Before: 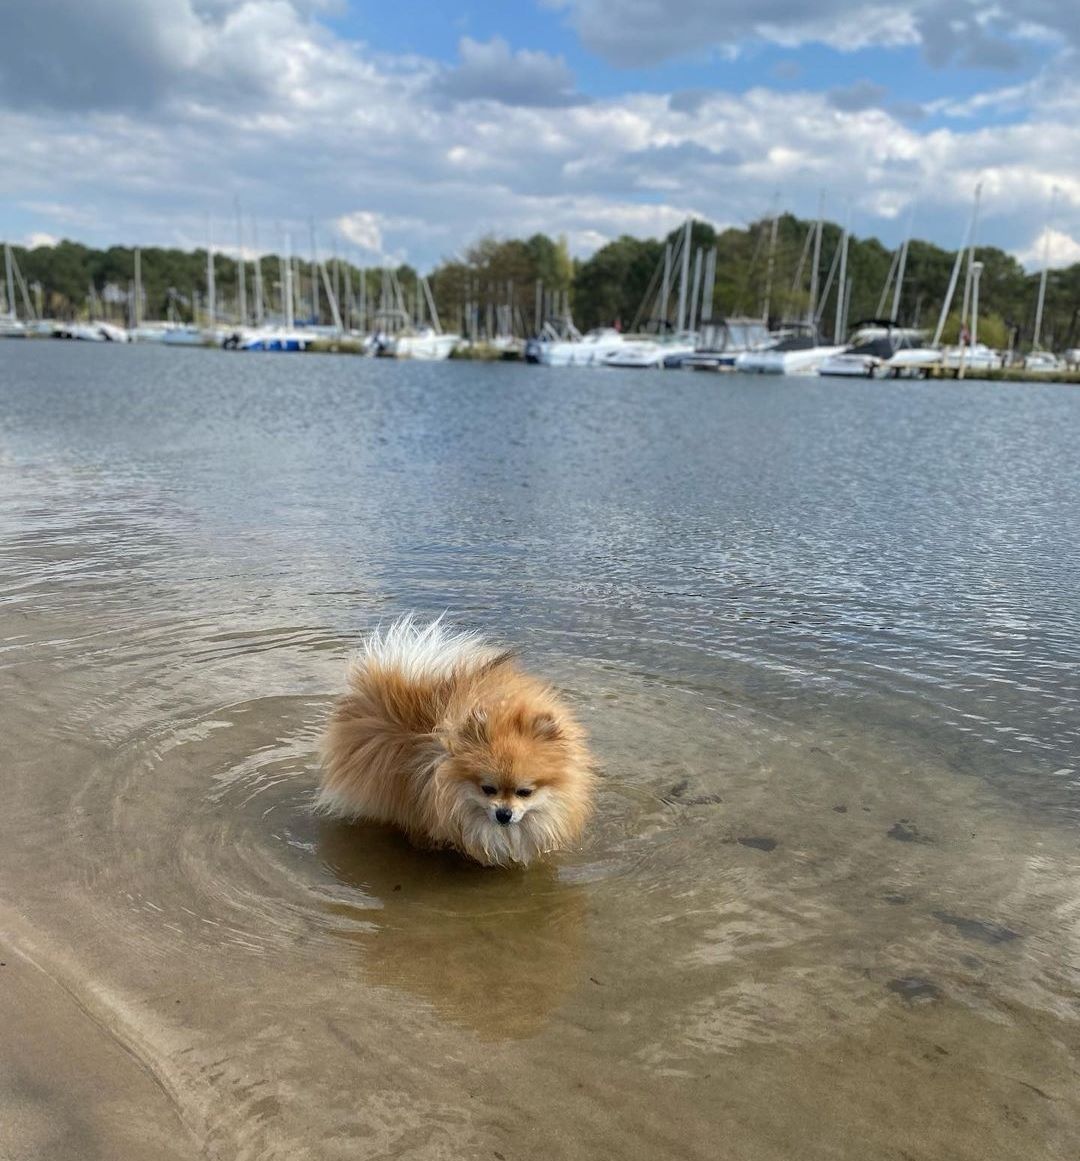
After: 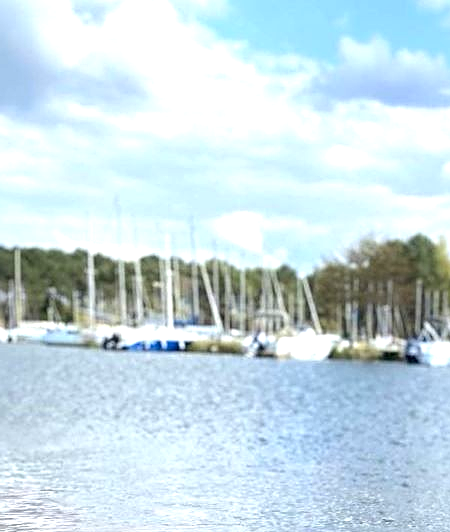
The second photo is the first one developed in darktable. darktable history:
sharpen: on, module defaults
exposure: black level correction 0.001, exposure 1.116 EV, compensate highlight preservation false
crop and rotate: left 11.234%, top 0.064%, right 47.02%, bottom 54.088%
